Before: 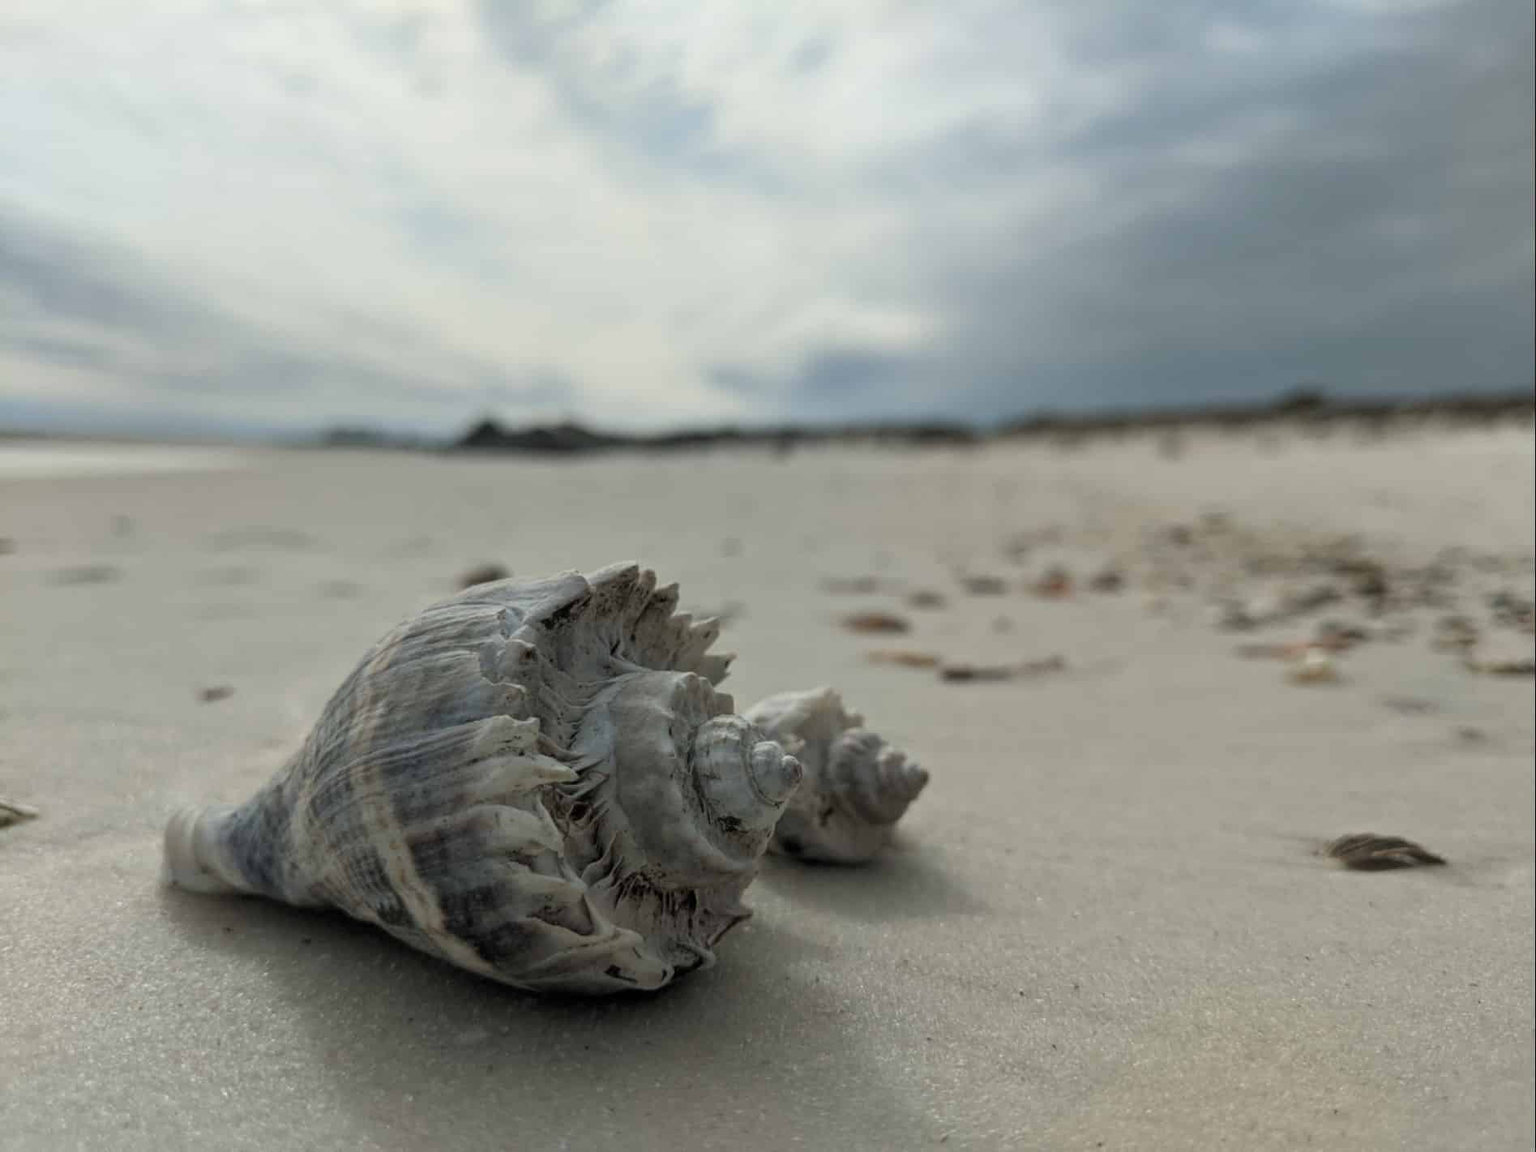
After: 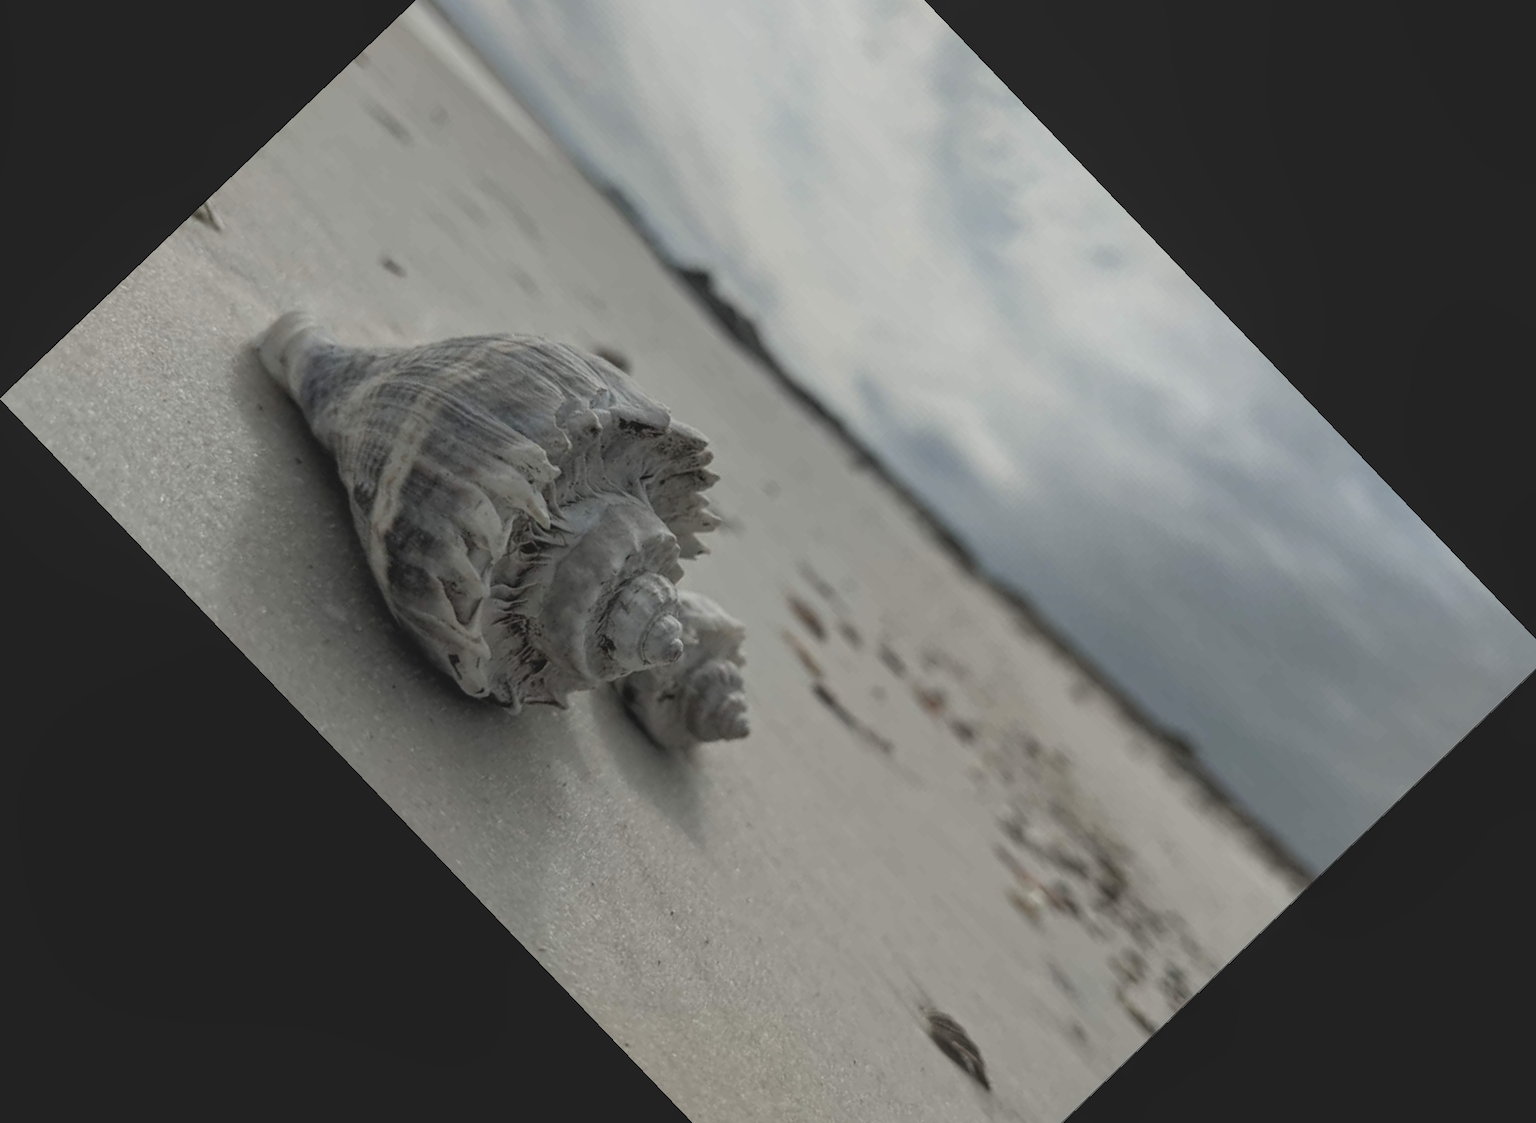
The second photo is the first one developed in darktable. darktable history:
local contrast: on, module defaults
contrast brightness saturation: contrast -0.26, saturation -0.43
crop and rotate: angle -46.26°, top 16.234%, right 0.912%, bottom 11.704%
